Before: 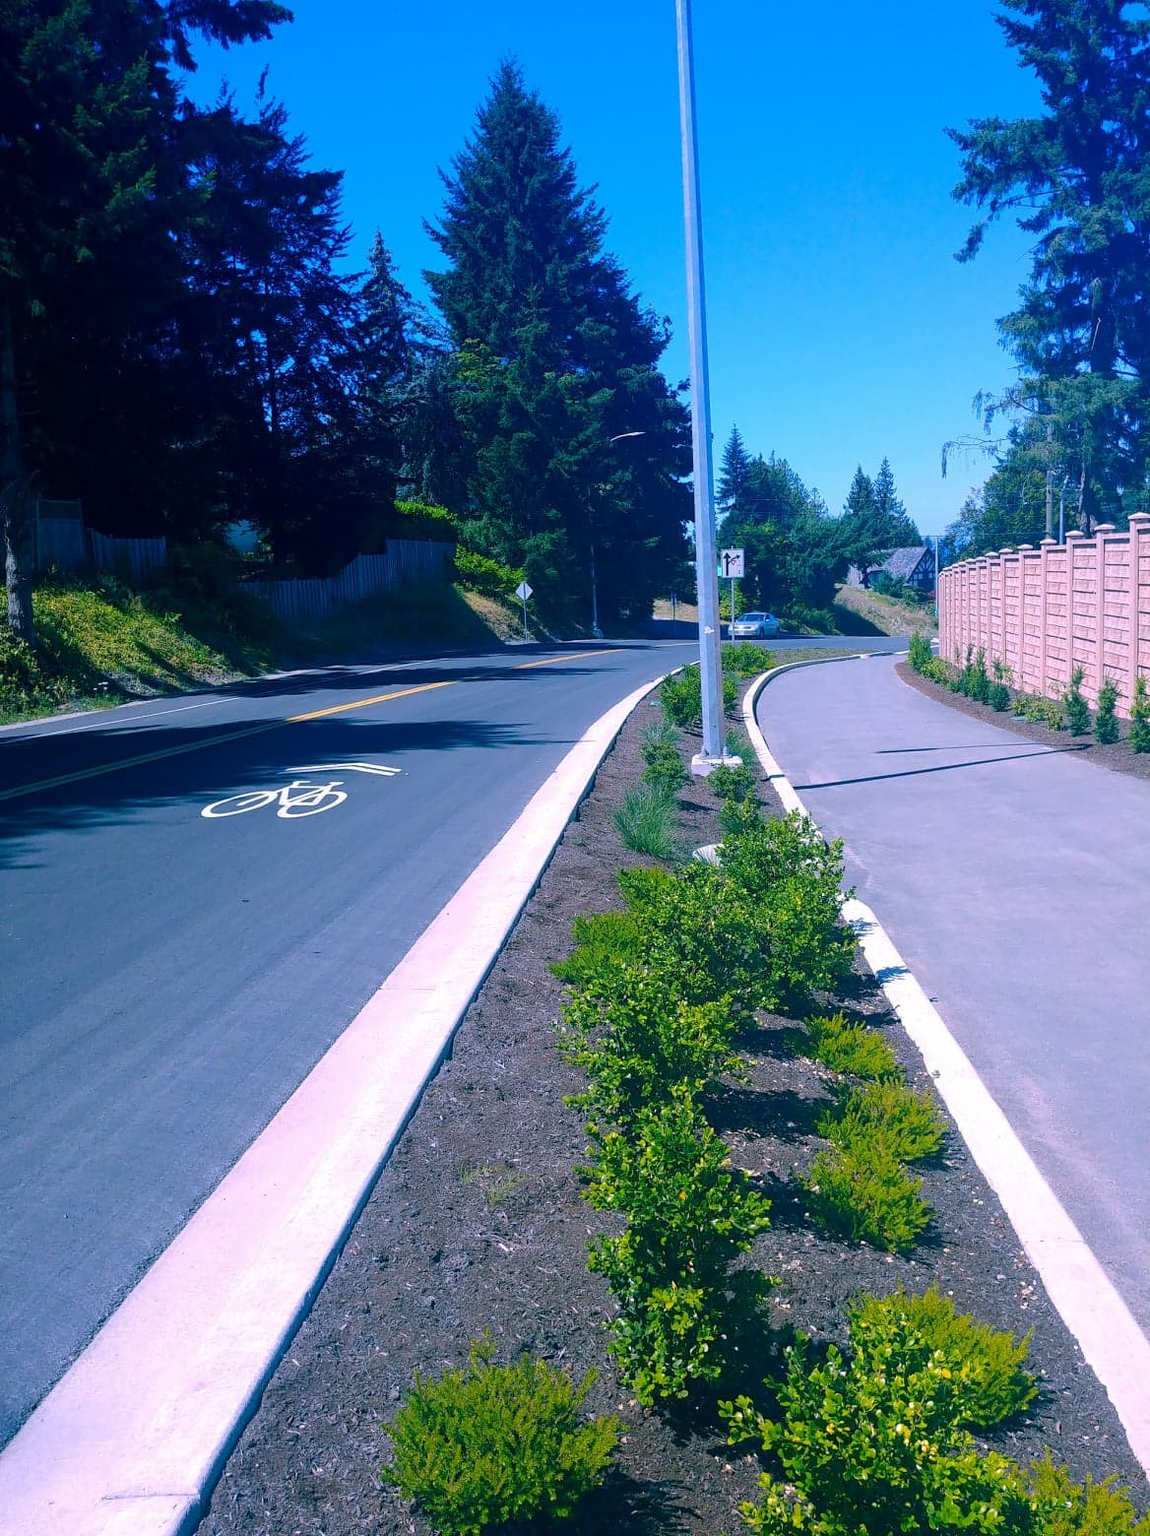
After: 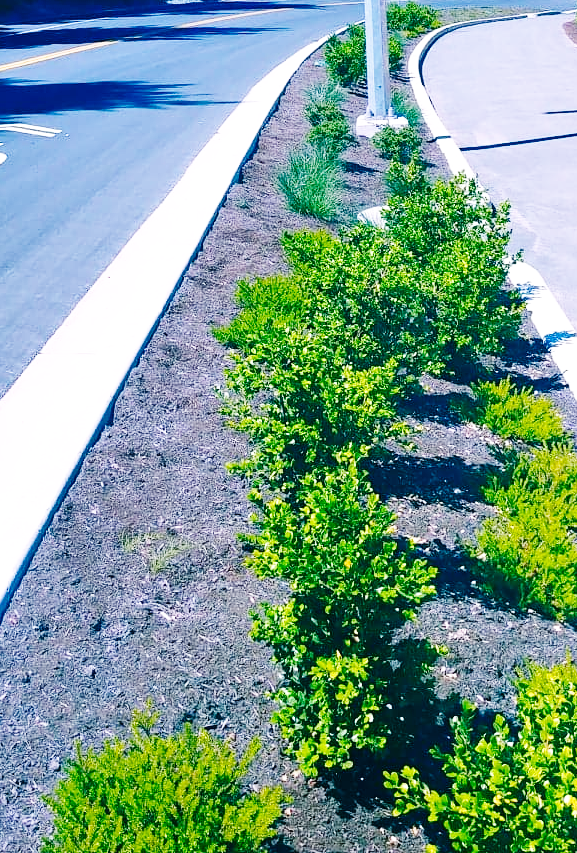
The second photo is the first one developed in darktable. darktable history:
crop: left 29.672%, top 41.786%, right 20.851%, bottom 3.487%
base curve: curves: ch0 [(0, 0.003) (0.001, 0.002) (0.006, 0.004) (0.02, 0.022) (0.048, 0.086) (0.094, 0.234) (0.162, 0.431) (0.258, 0.629) (0.385, 0.8) (0.548, 0.918) (0.751, 0.988) (1, 1)], preserve colors none
shadows and highlights: soften with gaussian
